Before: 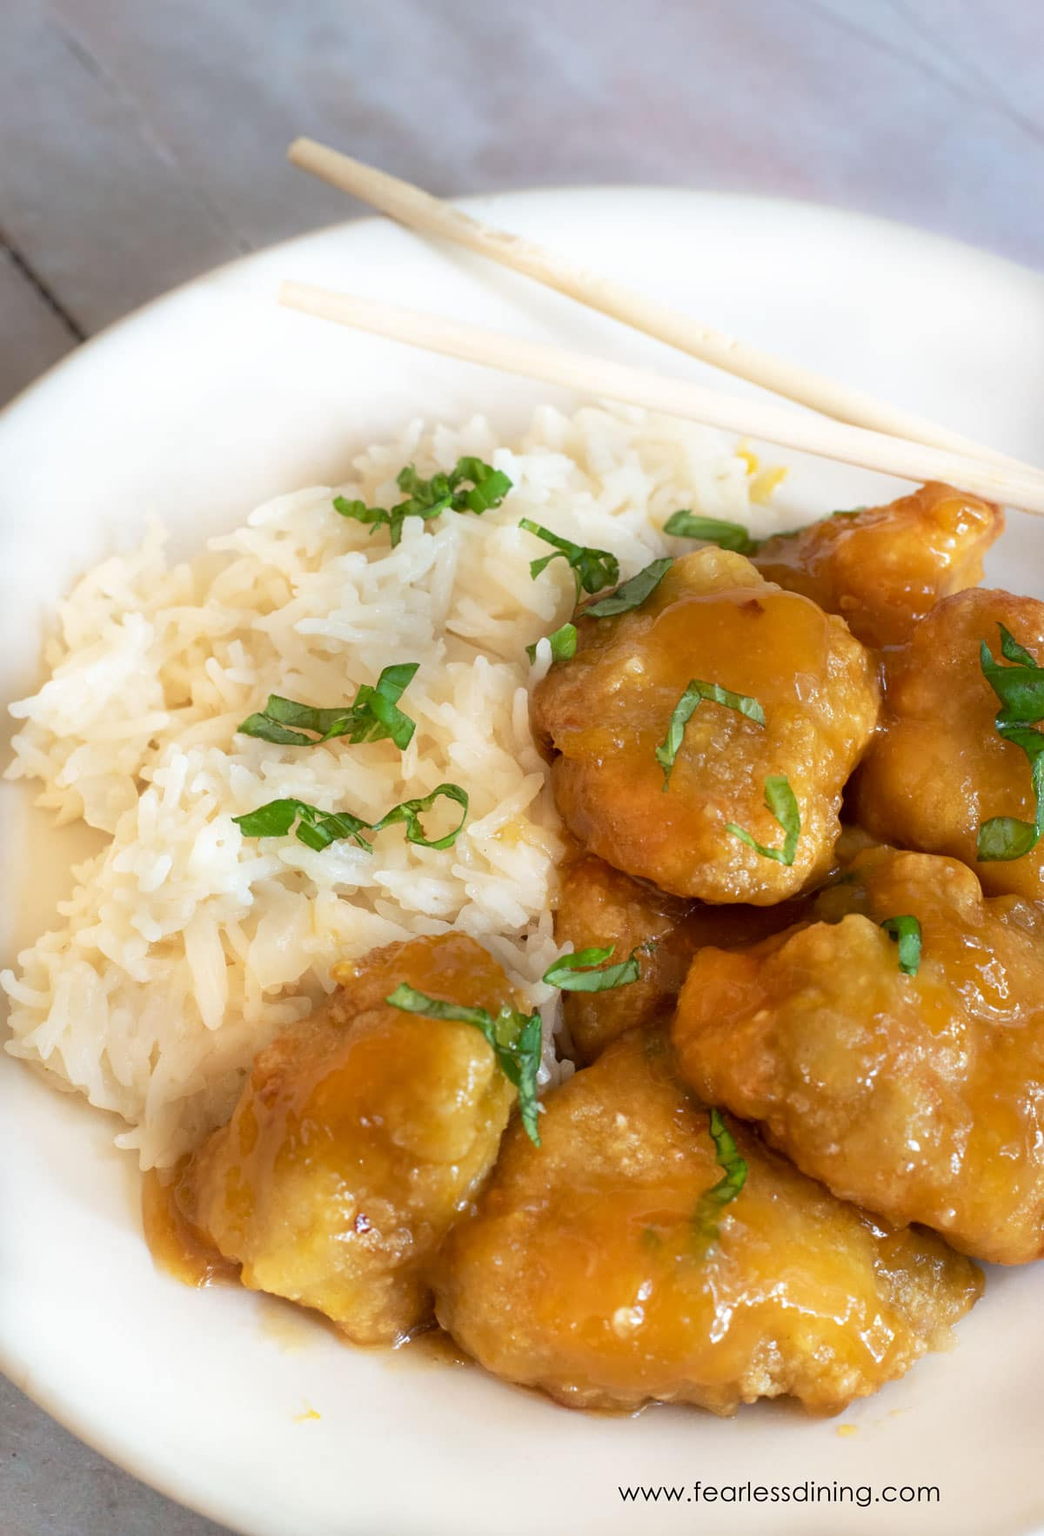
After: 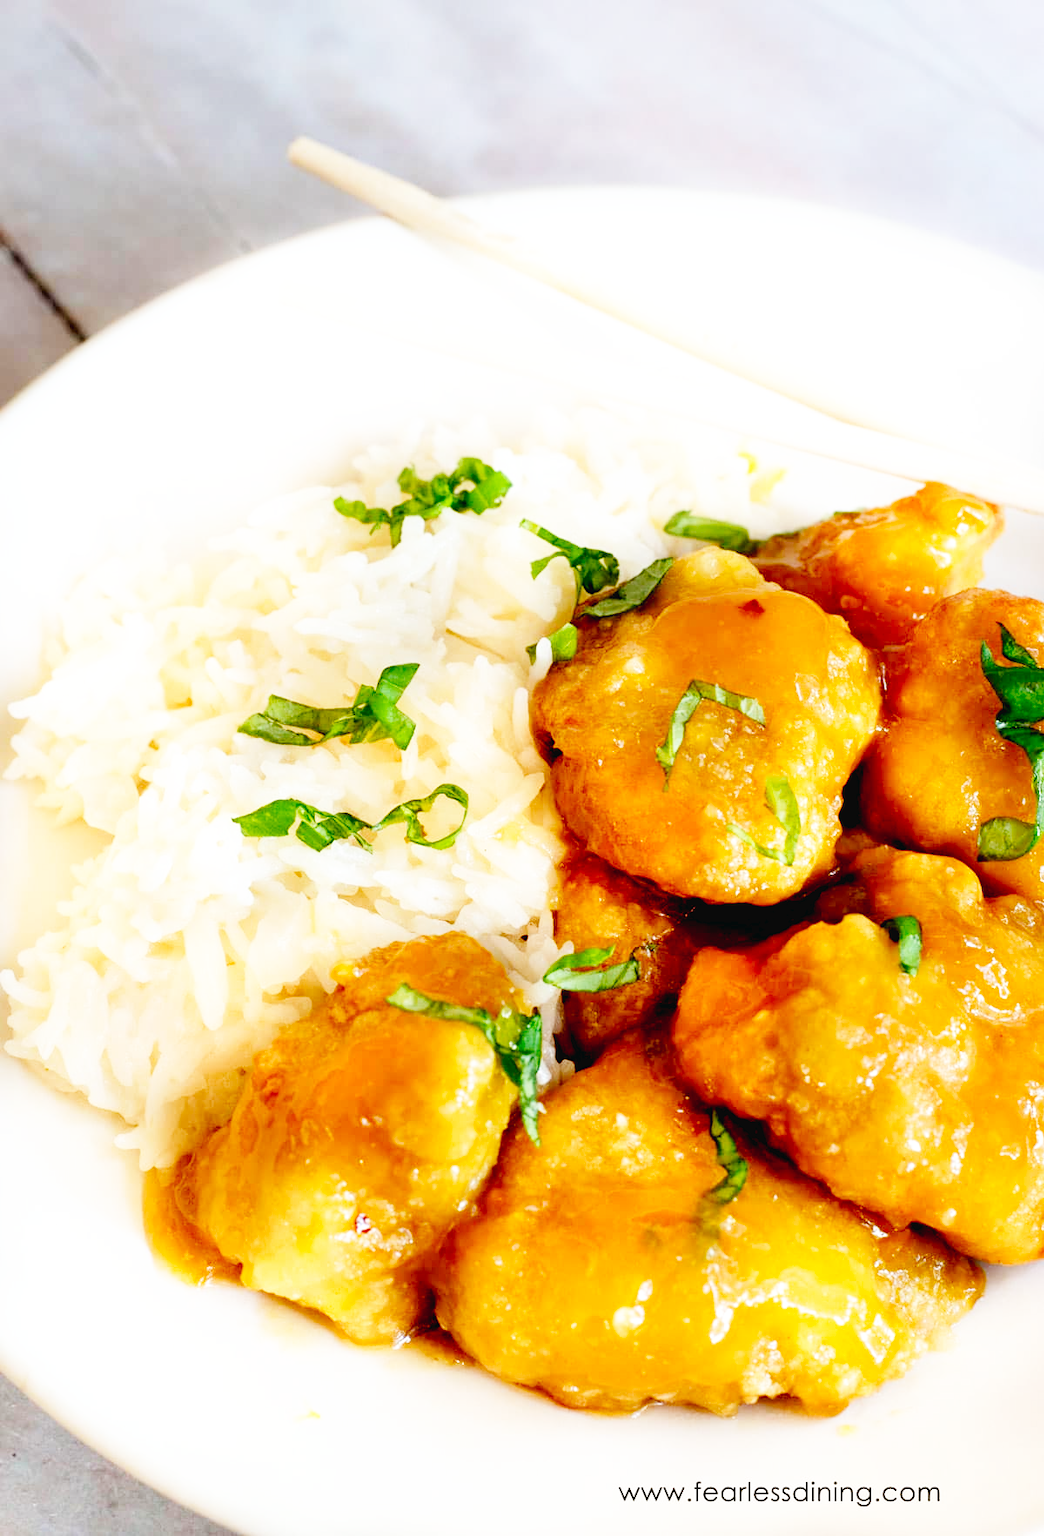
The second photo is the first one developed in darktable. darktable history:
base curve: curves: ch0 [(0, 0.003) (0.001, 0.002) (0.006, 0.004) (0.02, 0.022) (0.048, 0.086) (0.094, 0.234) (0.162, 0.431) (0.258, 0.629) (0.385, 0.8) (0.548, 0.918) (0.751, 0.988) (1, 1)], preserve colors none
exposure: black level correction 0.027, exposure -0.081 EV, compensate highlight preservation false
